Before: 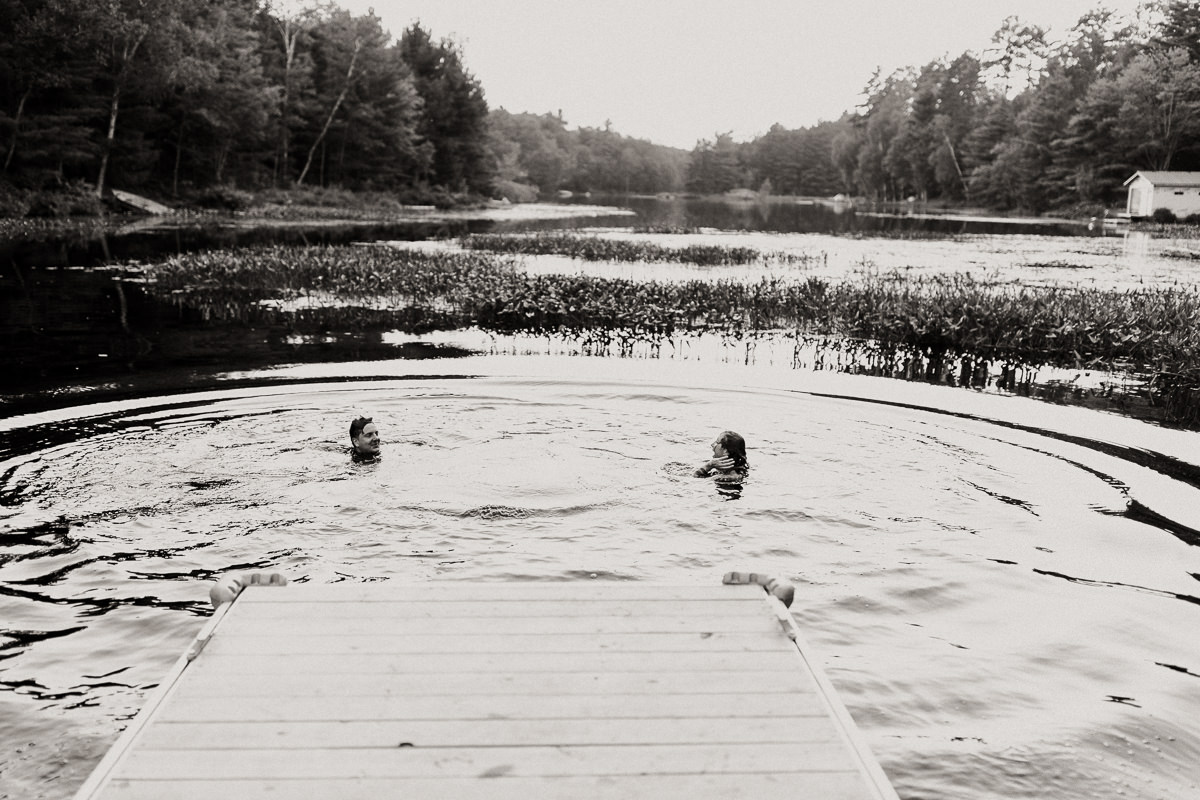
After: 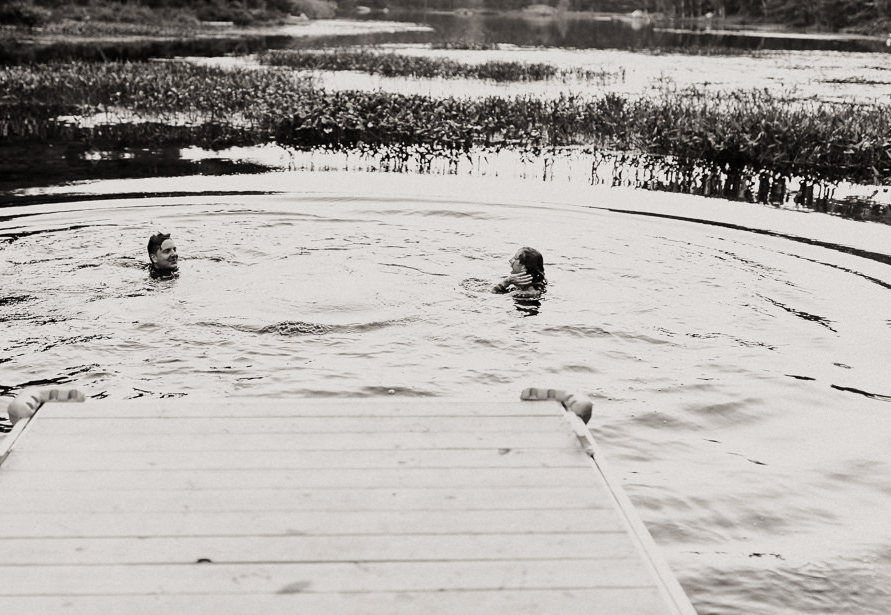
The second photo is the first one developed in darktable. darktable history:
crop: left 16.867%, top 23.032%, right 8.821%
